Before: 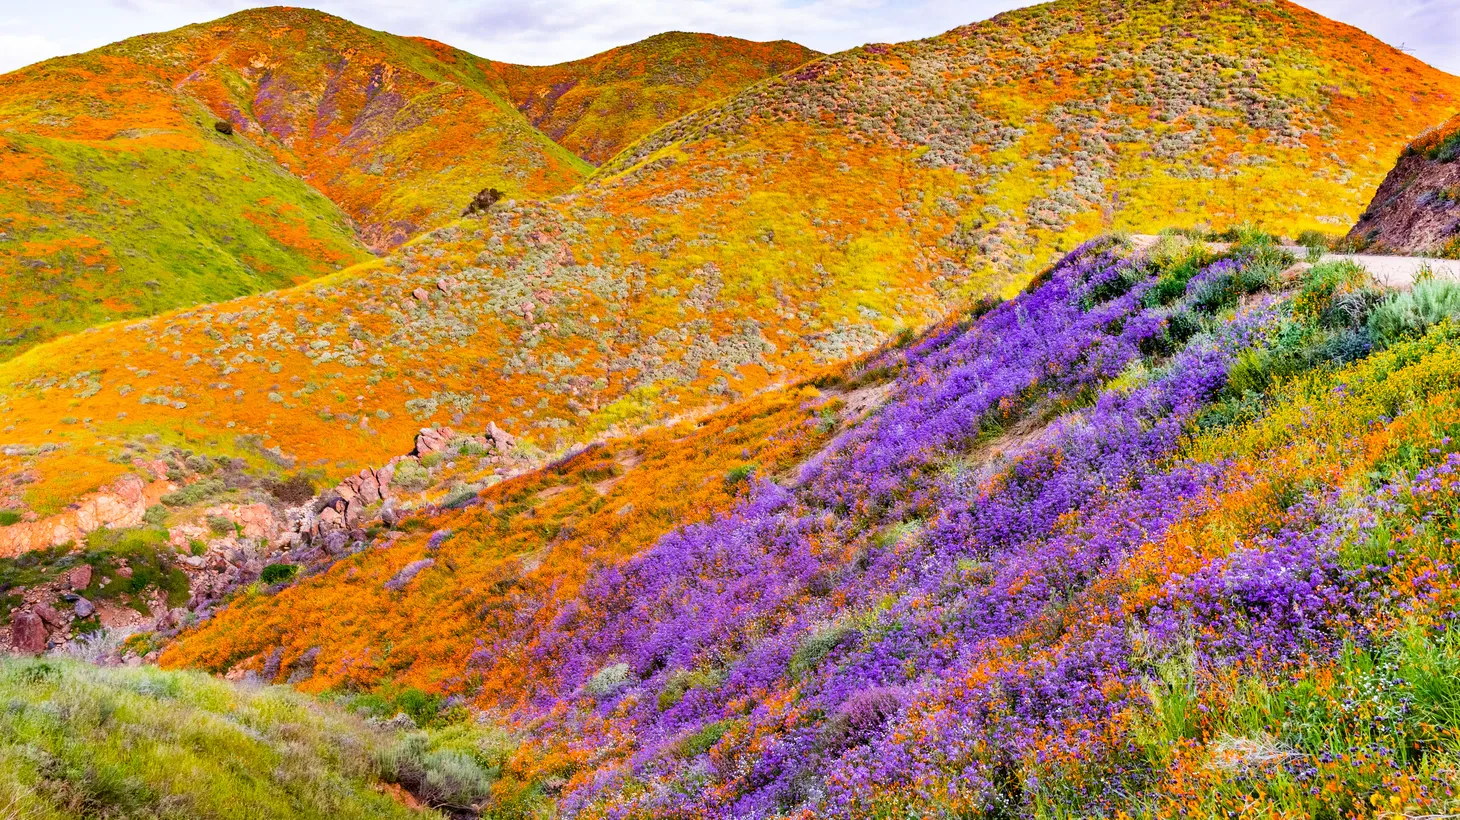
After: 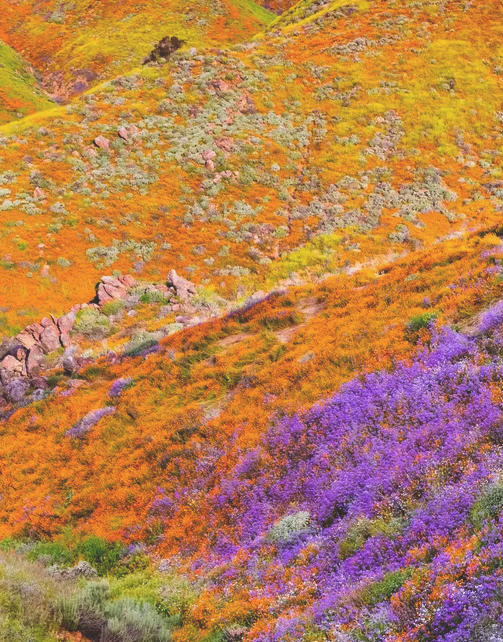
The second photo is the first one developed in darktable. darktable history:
exposure: black level correction -0.025, exposure -0.117 EV, compensate exposure bias true, compensate highlight preservation false
crop and rotate: left 21.868%, top 18.612%, right 43.632%, bottom 2.988%
